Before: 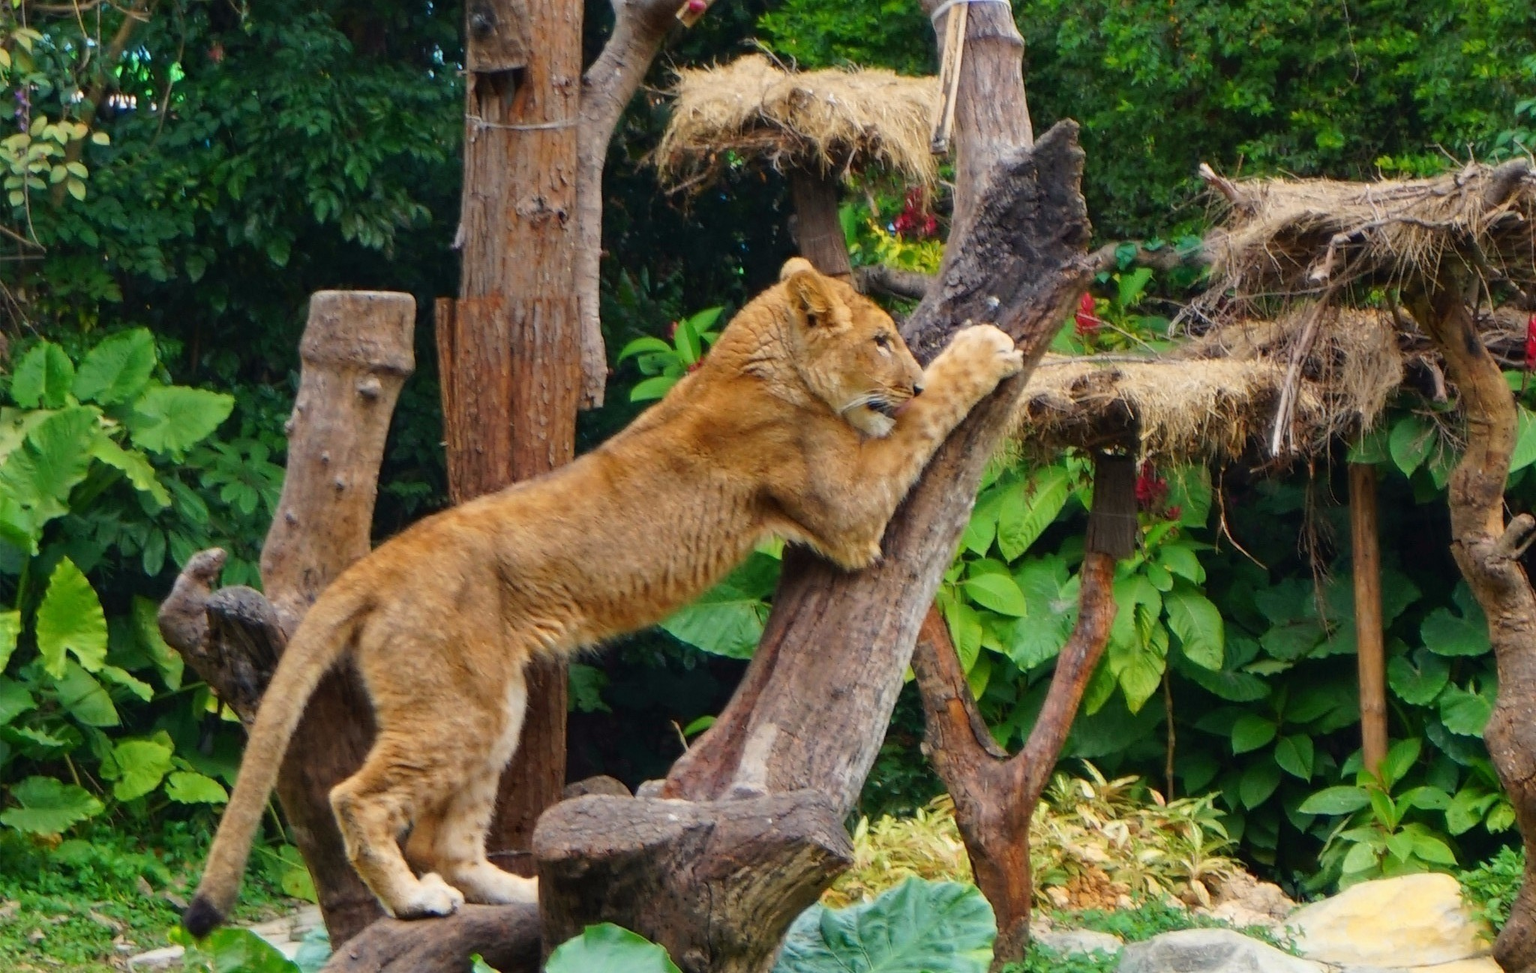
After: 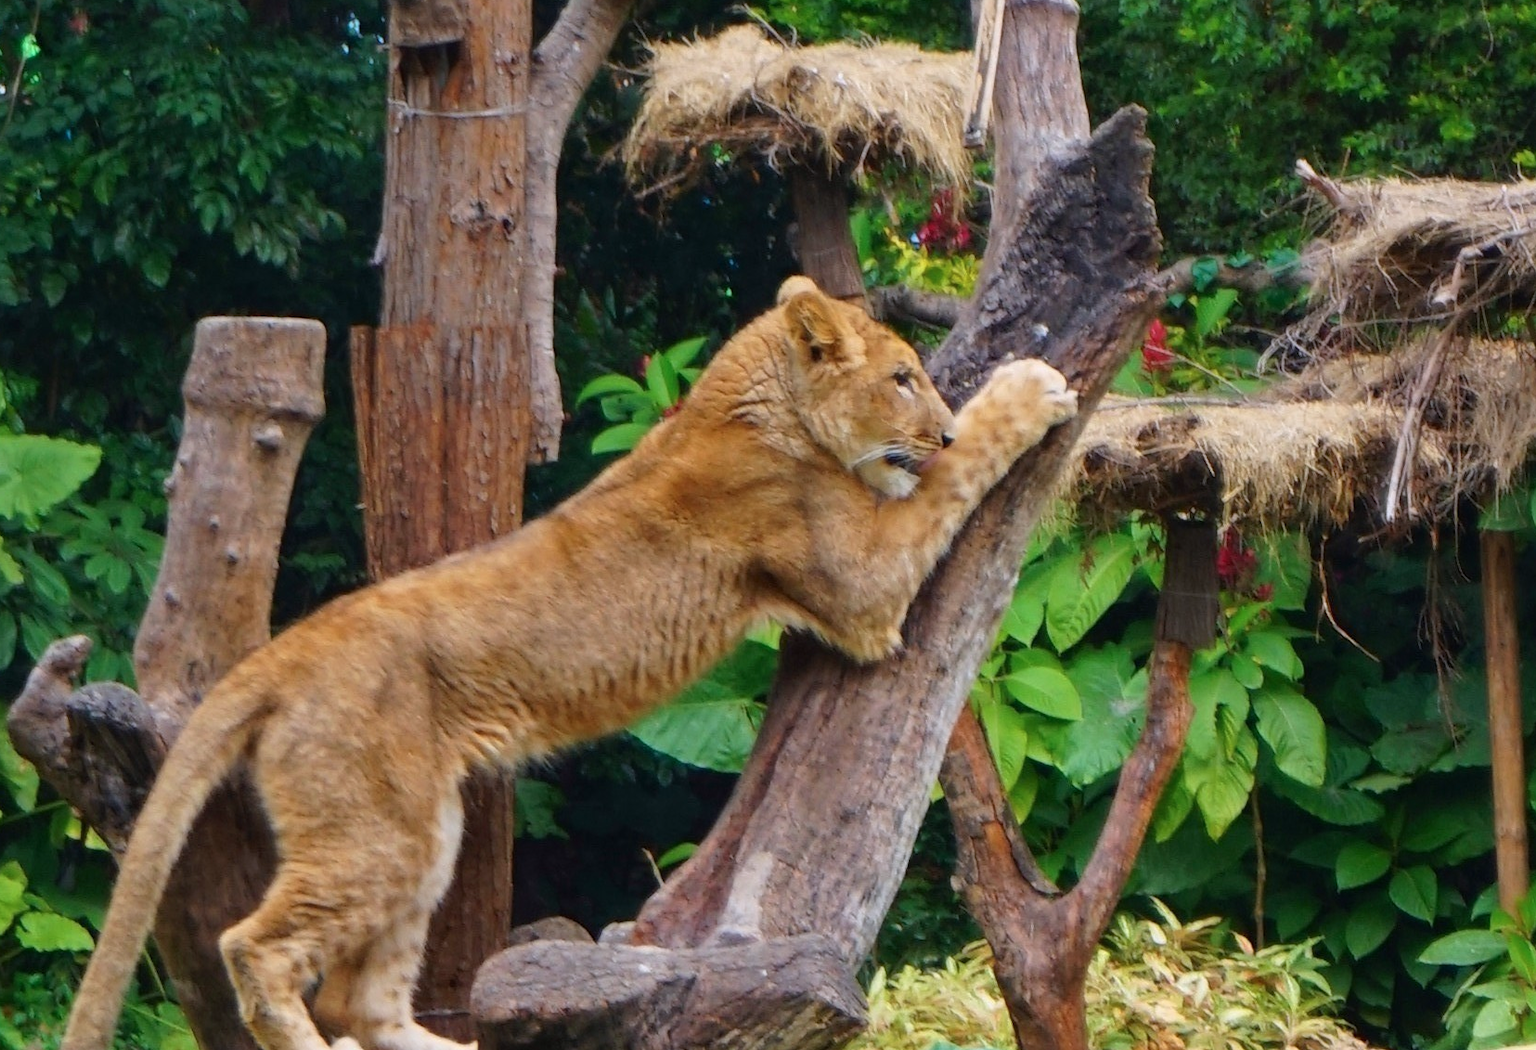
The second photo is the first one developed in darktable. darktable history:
color calibration: illuminant as shot in camera, x 0.358, y 0.373, temperature 4628.91 K
crop: left 9.916%, top 3.552%, right 9.249%, bottom 9.108%
